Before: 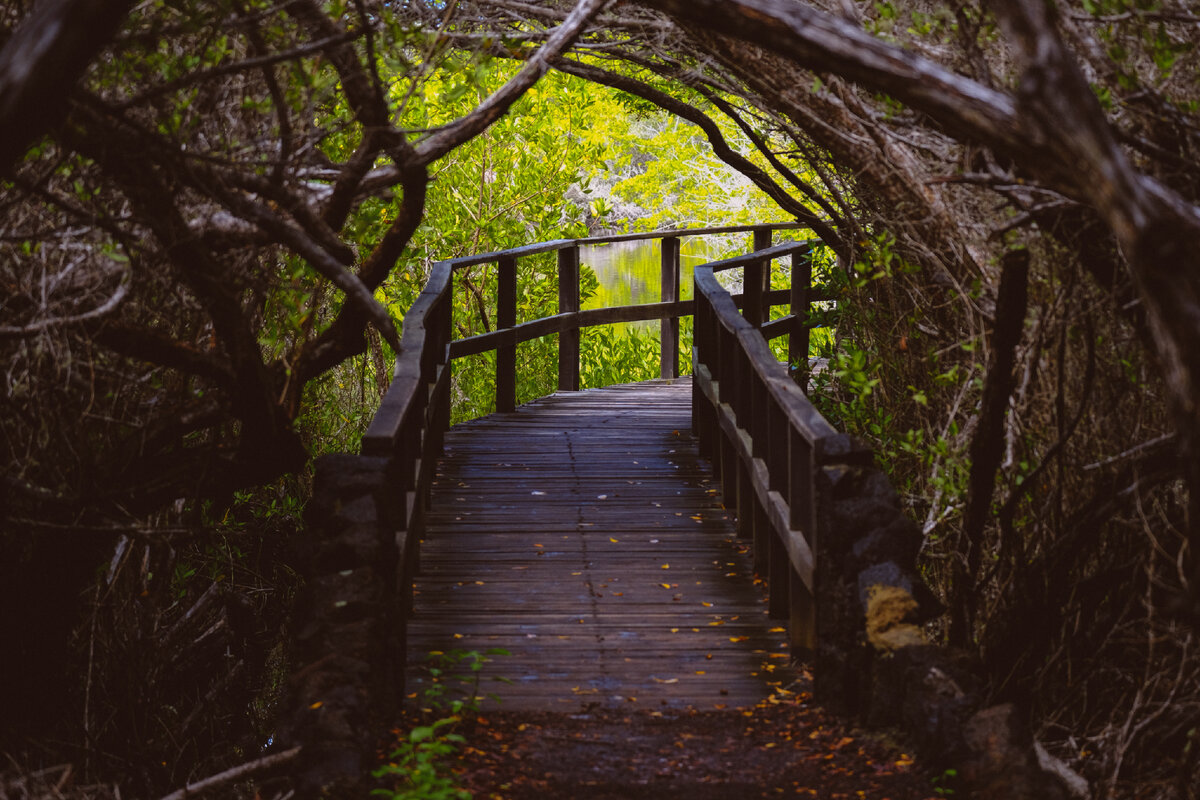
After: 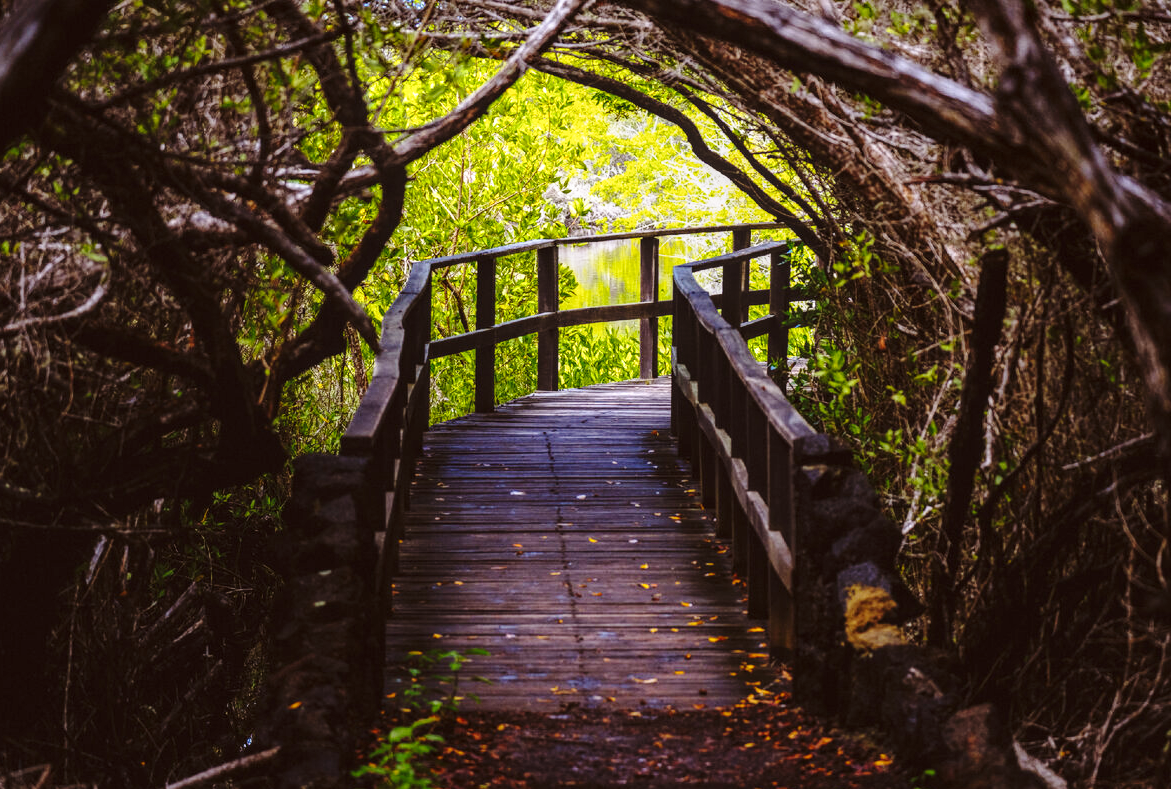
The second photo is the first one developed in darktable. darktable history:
crop and rotate: left 1.774%, right 0.633%, bottom 1.28%
base curve: curves: ch0 [(0, 0) (0.028, 0.03) (0.121, 0.232) (0.46, 0.748) (0.859, 0.968) (1, 1)], preserve colors none
local contrast: detail 130%
shadows and highlights: radius 93.07, shadows -14.46, white point adjustment 0.23, highlights 31.48, compress 48.23%, highlights color adjustment 52.79%, soften with gaussian
